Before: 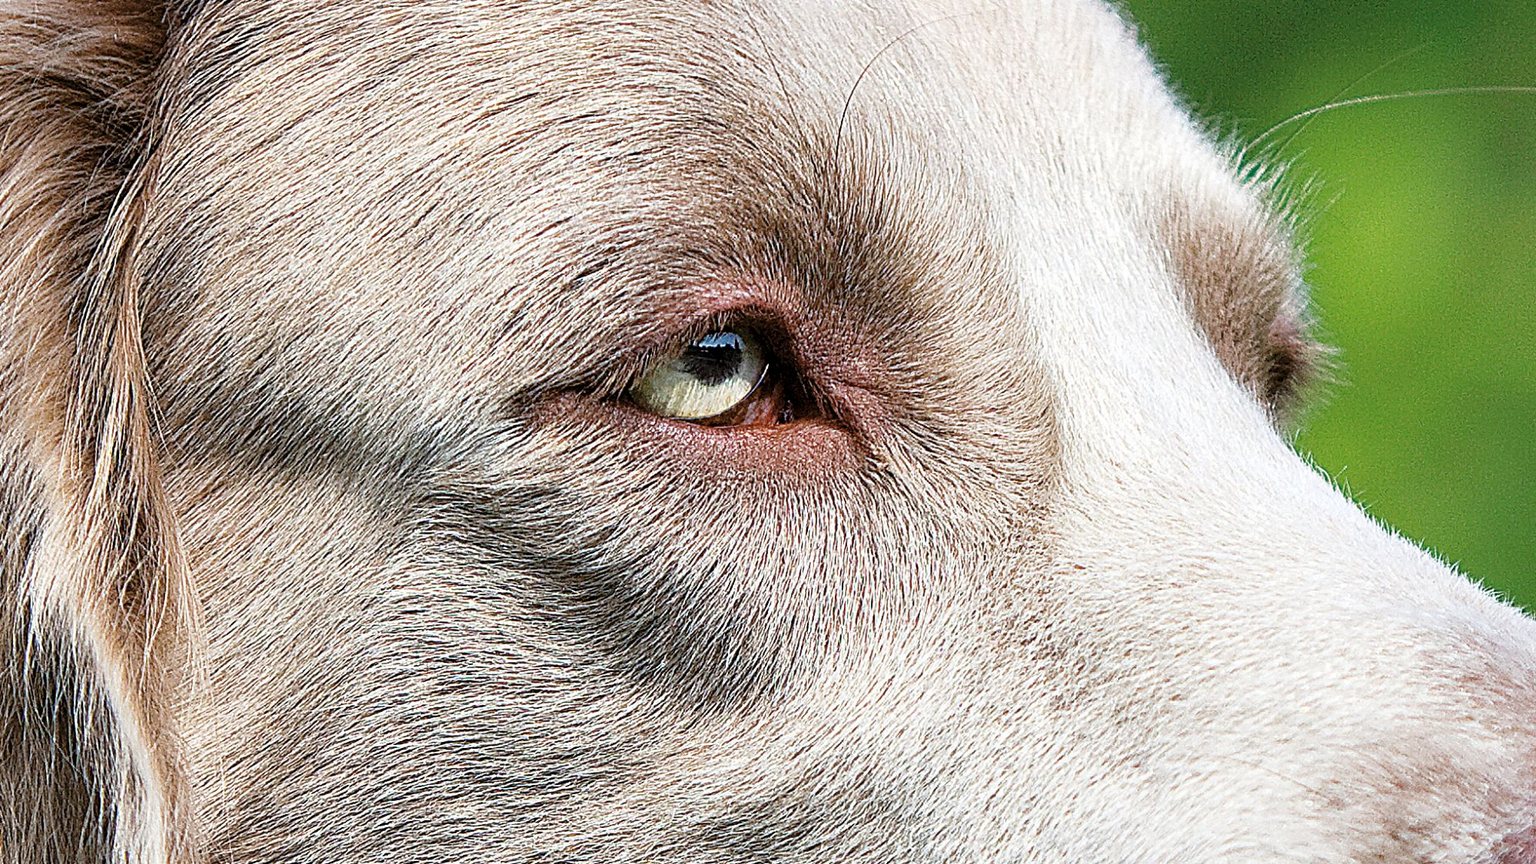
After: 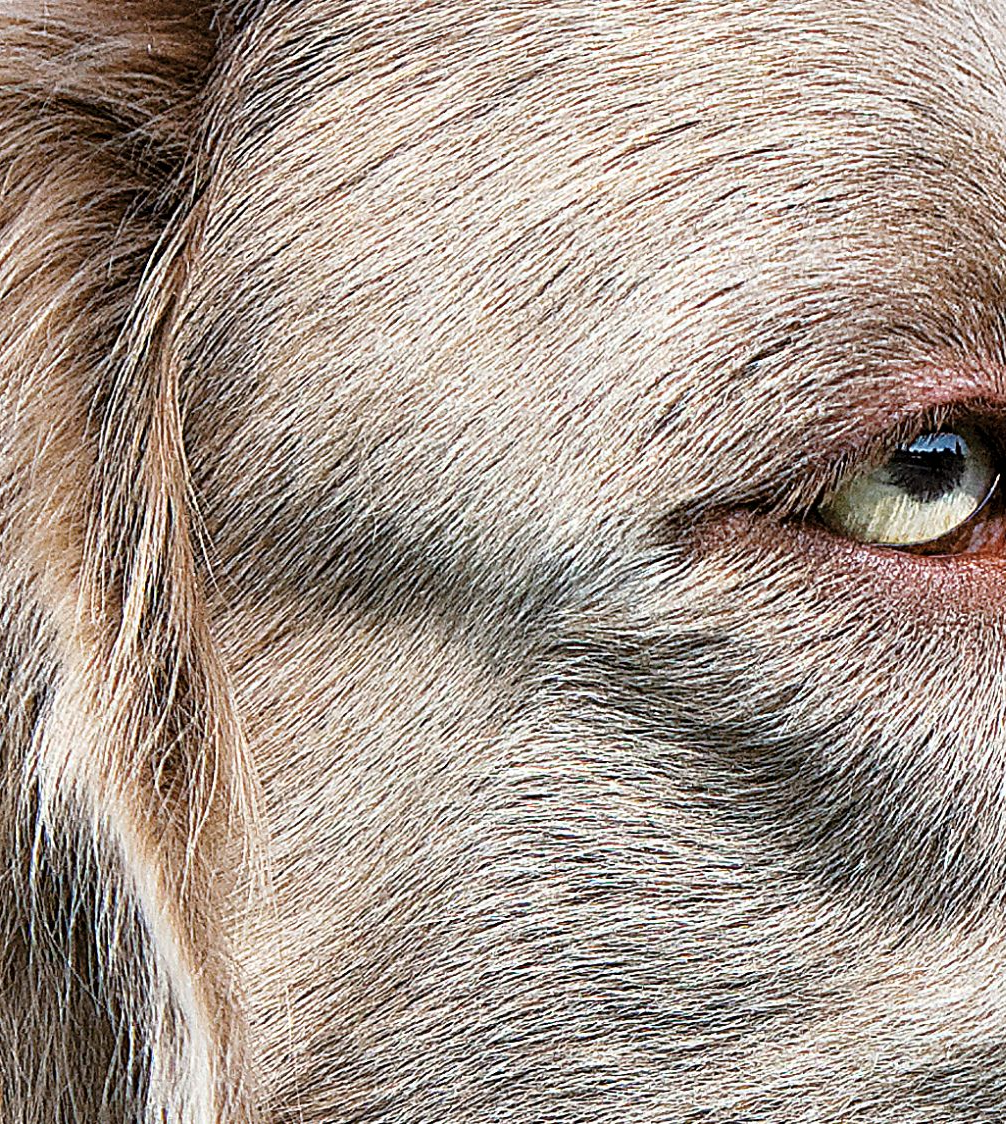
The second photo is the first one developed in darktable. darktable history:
crop and rotate: left 0.061%, top 0%, right 49.622%
